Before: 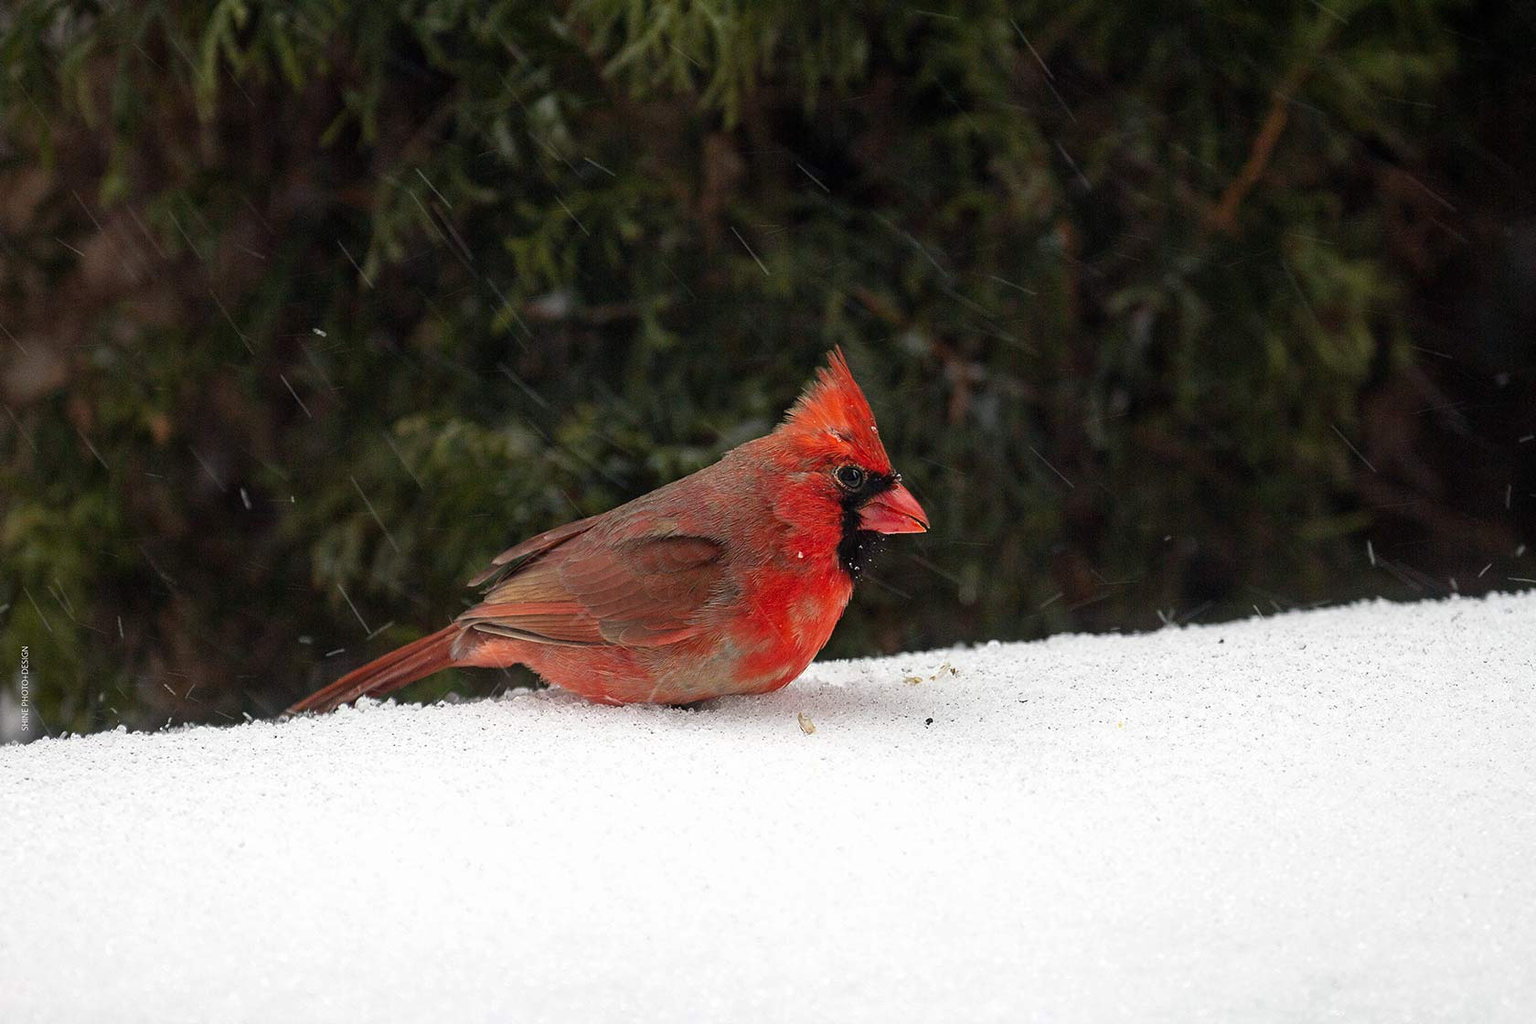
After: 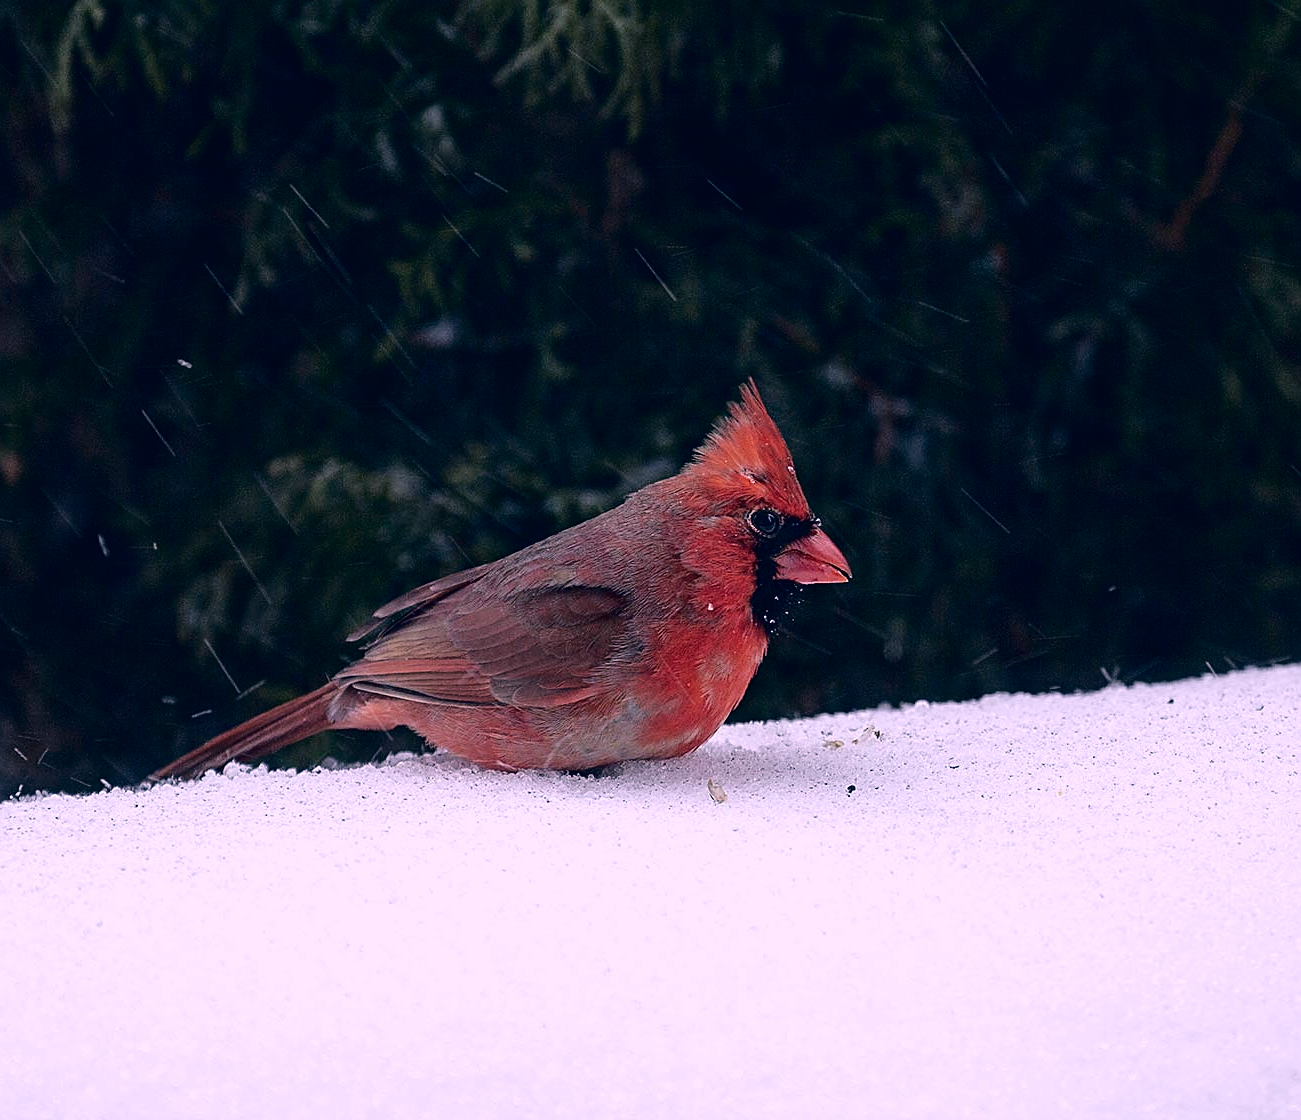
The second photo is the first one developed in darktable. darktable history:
fill light: exposure -2 EV, width 8.6
crop: left 9.88%, right 12.664%
color correction: highlights a* 14.46, highlights b* 5.85, shadows a* -5.53, shadows b* -15.24, saturation 0.85
color calibration: illuminant as shot in camera, x 0.379, y 0.396, temperature 4138.76 K
sharpen: on, module defaults
exposure: exposure -0.177 EV, compensate highlight preservation false
